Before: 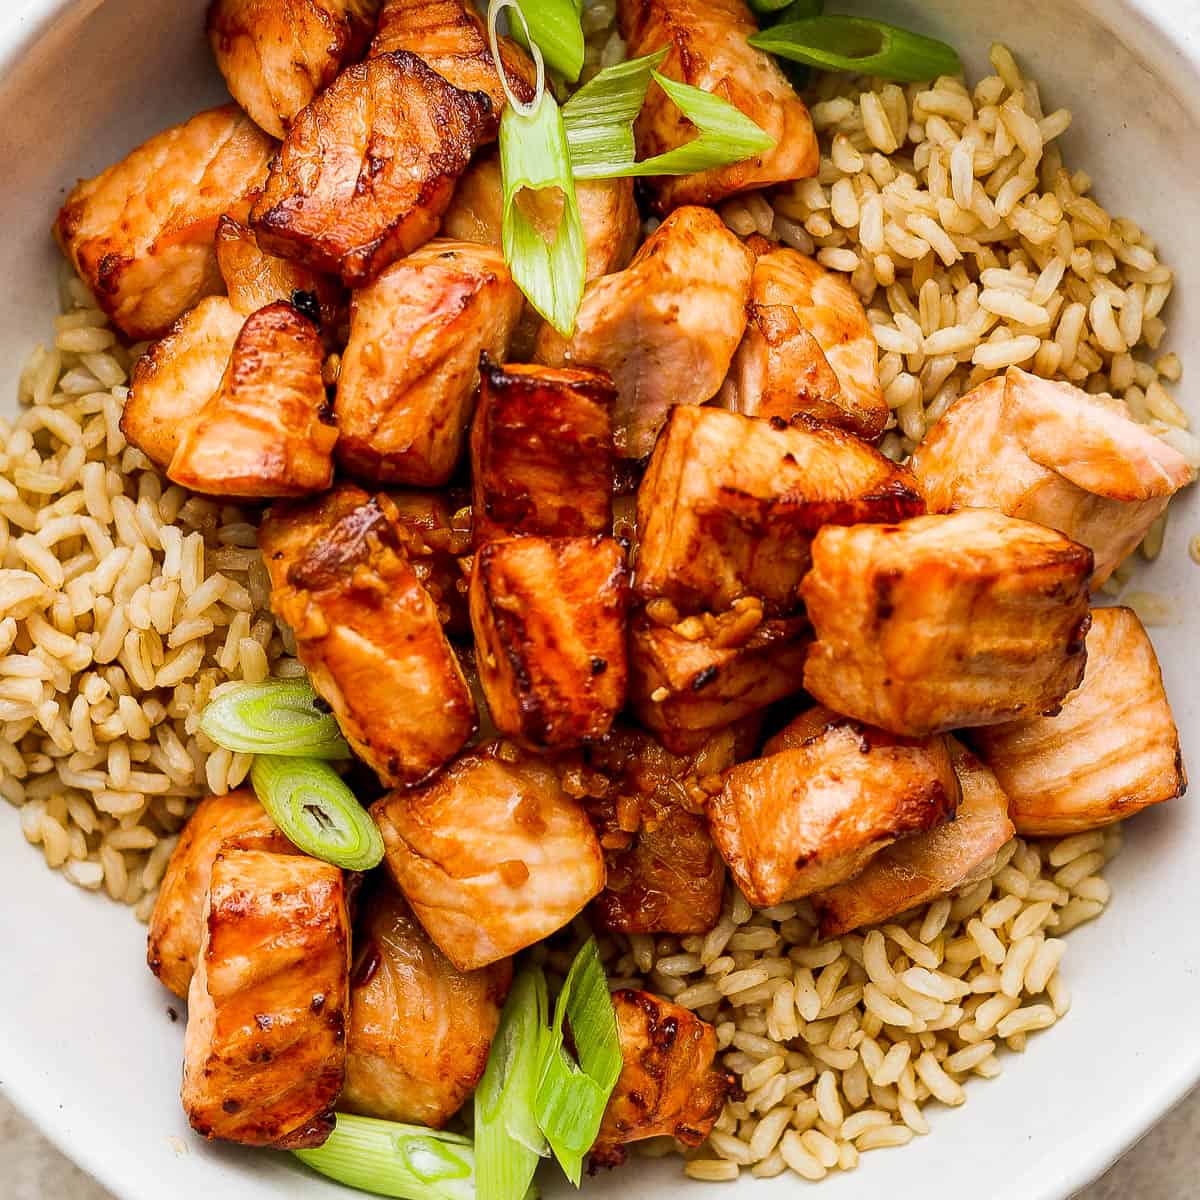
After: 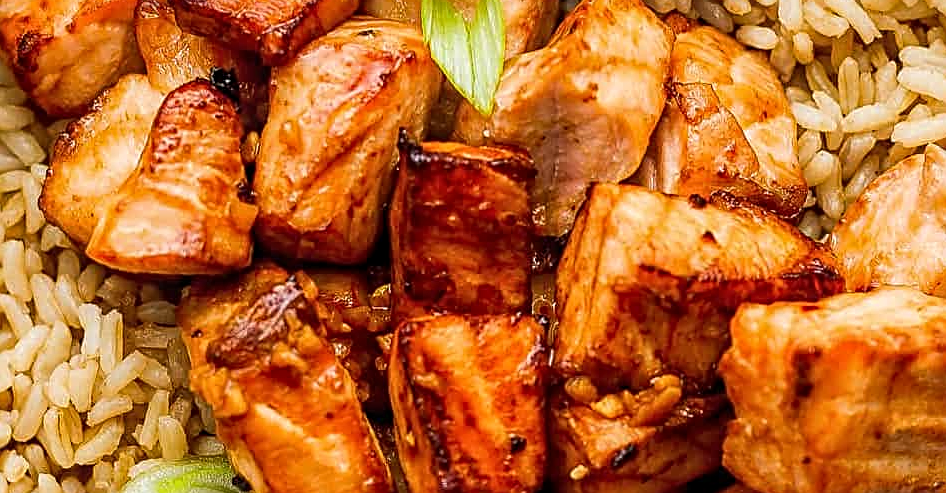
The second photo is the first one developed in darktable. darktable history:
crop: left 6.797%, top 18.506%, right 14.321%, bottom 40.356%
local contrast: detail 116%
sharpen: radius 2.782
